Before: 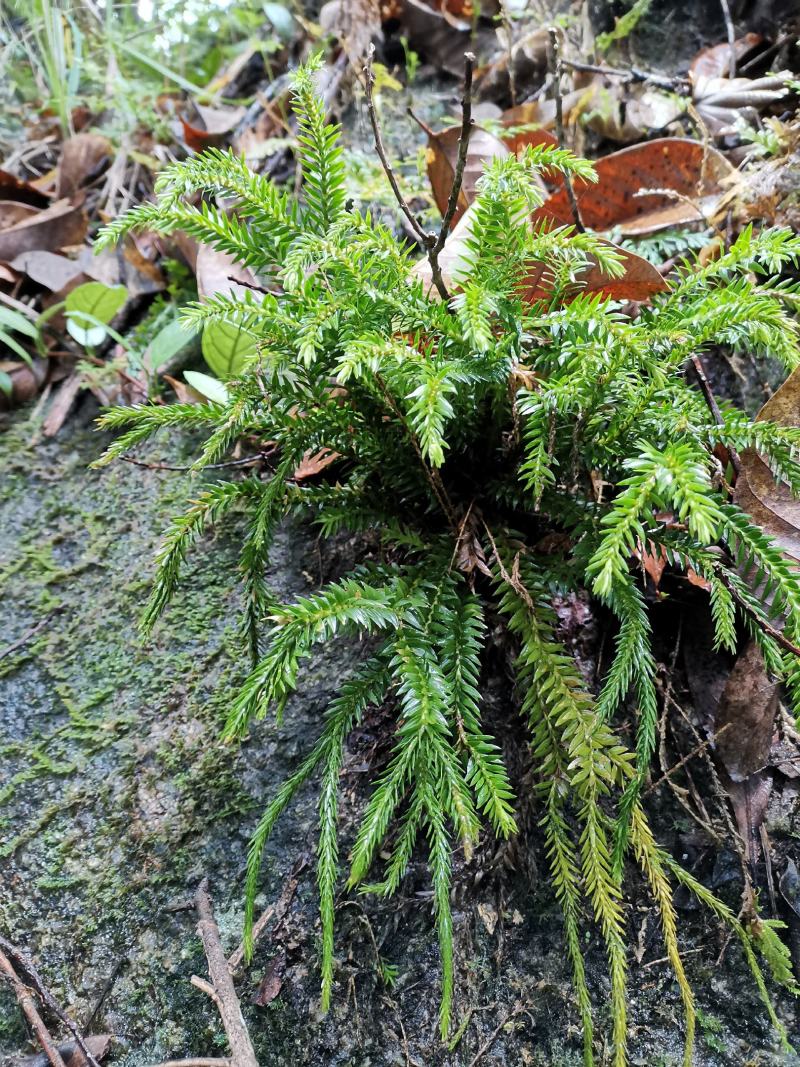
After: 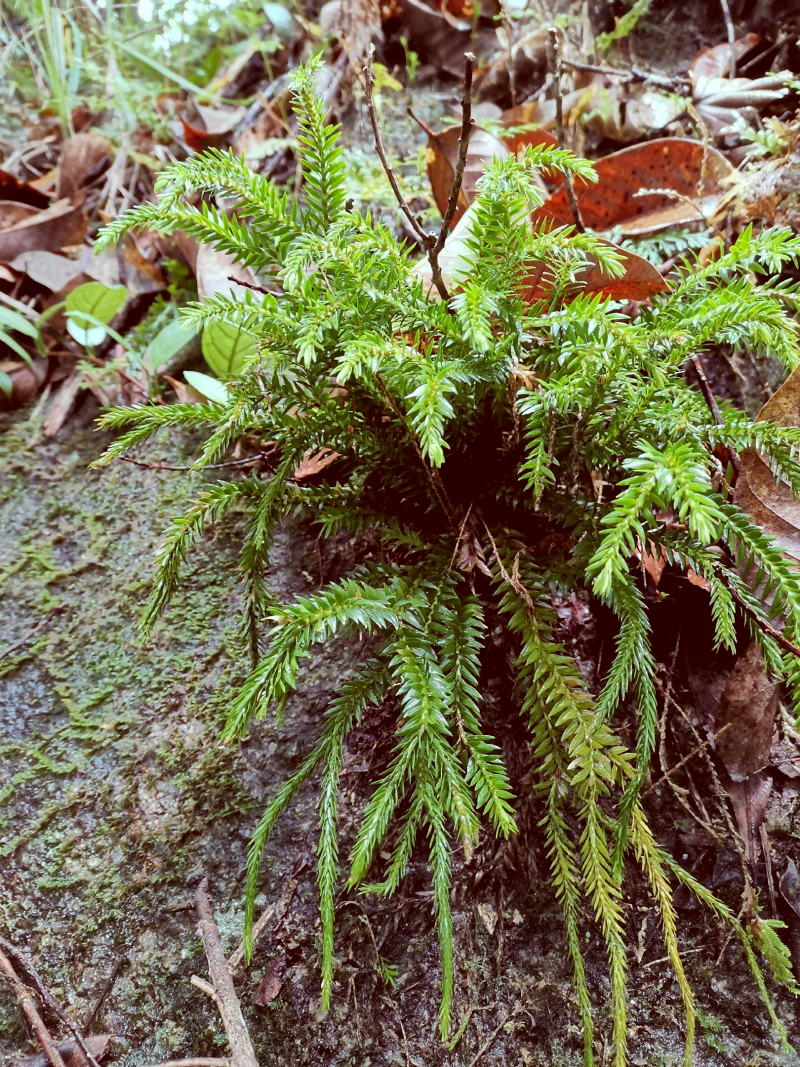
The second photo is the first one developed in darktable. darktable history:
color correction: highlights a* -7.06, highlights b* -0.212, shadows a* 20.39, shadows b* 12.46
